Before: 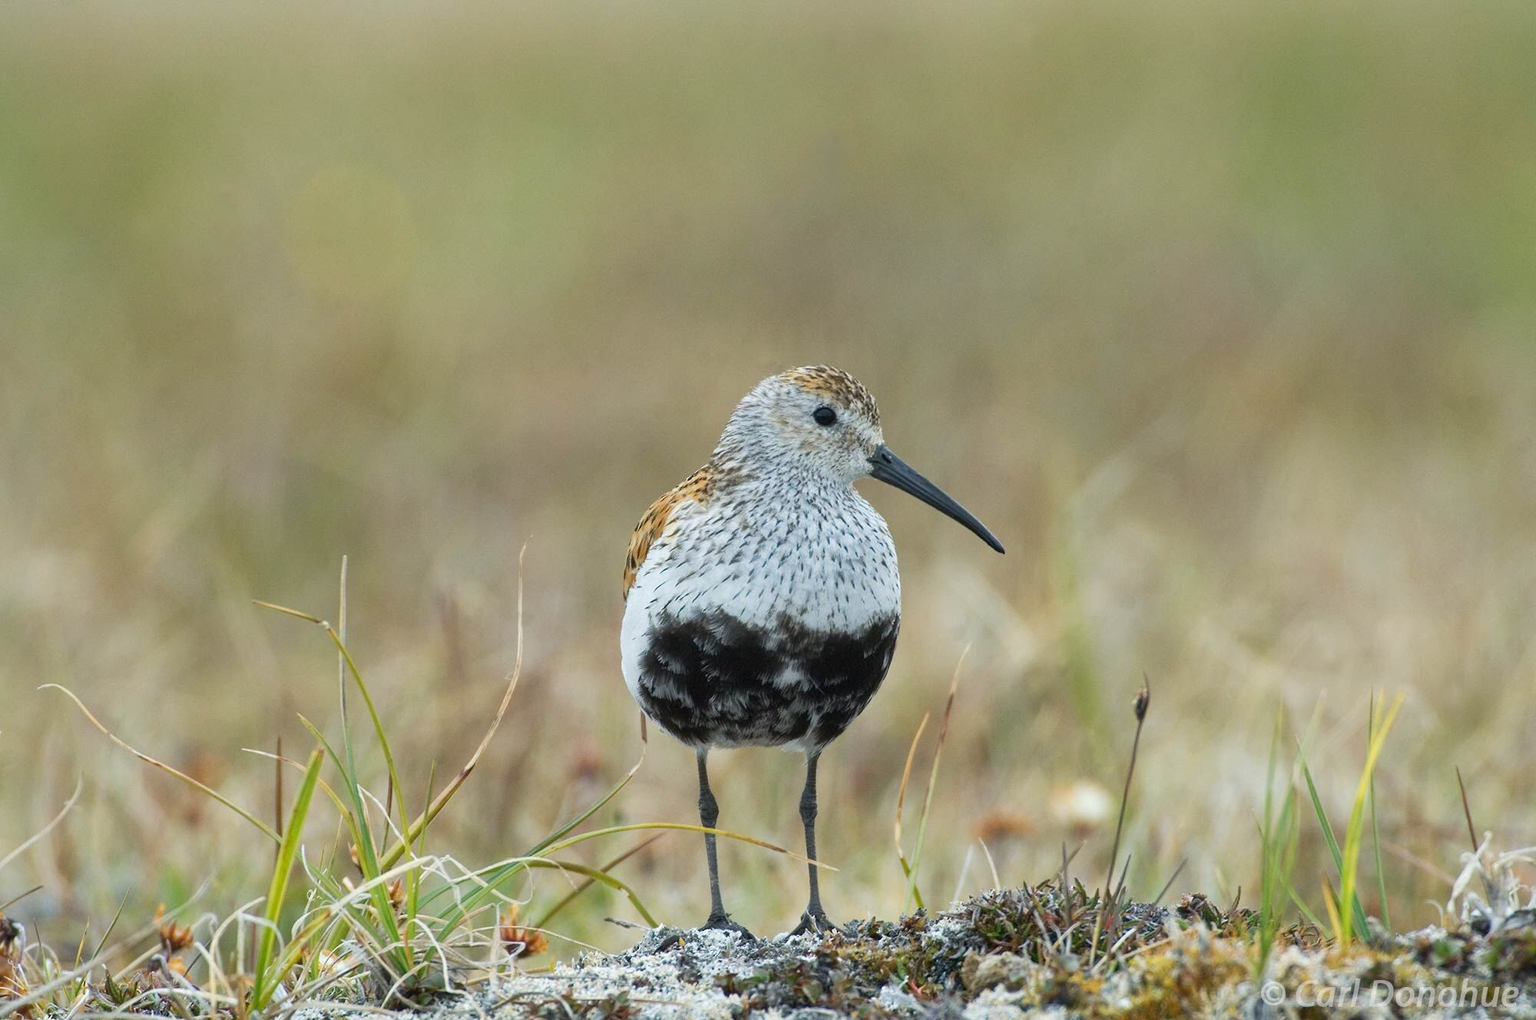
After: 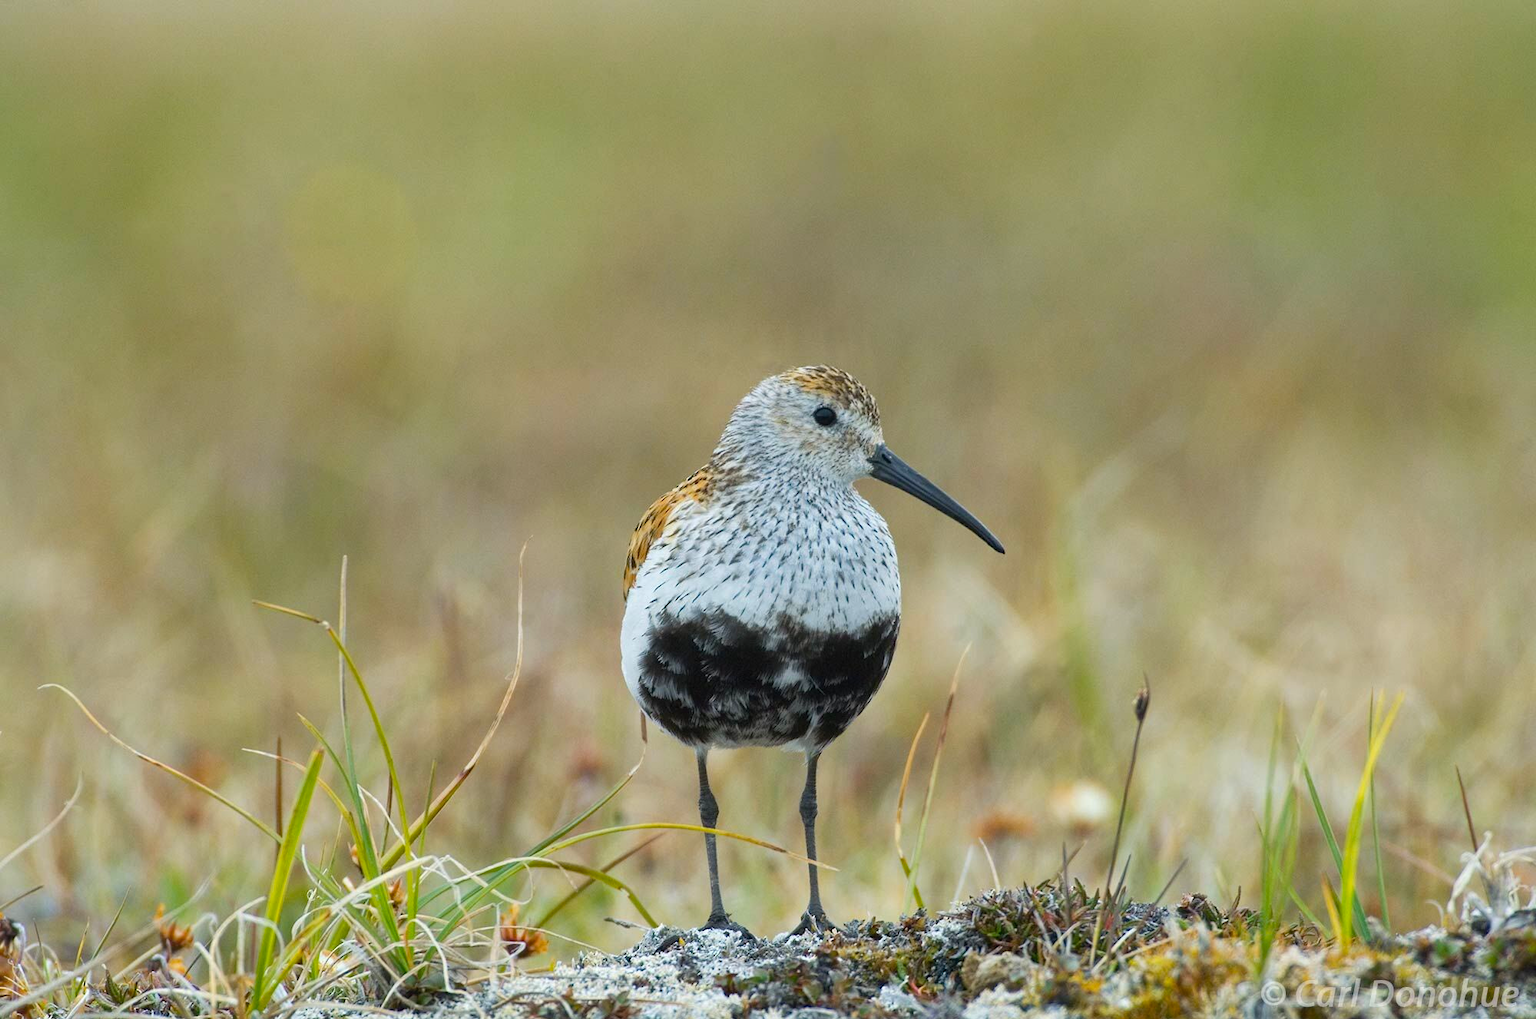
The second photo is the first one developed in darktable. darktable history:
color balance rgb: perceptual saturation grading › global saturation 20%, global vibrance 20%
contrast brightness saturation: saturation -0.05
